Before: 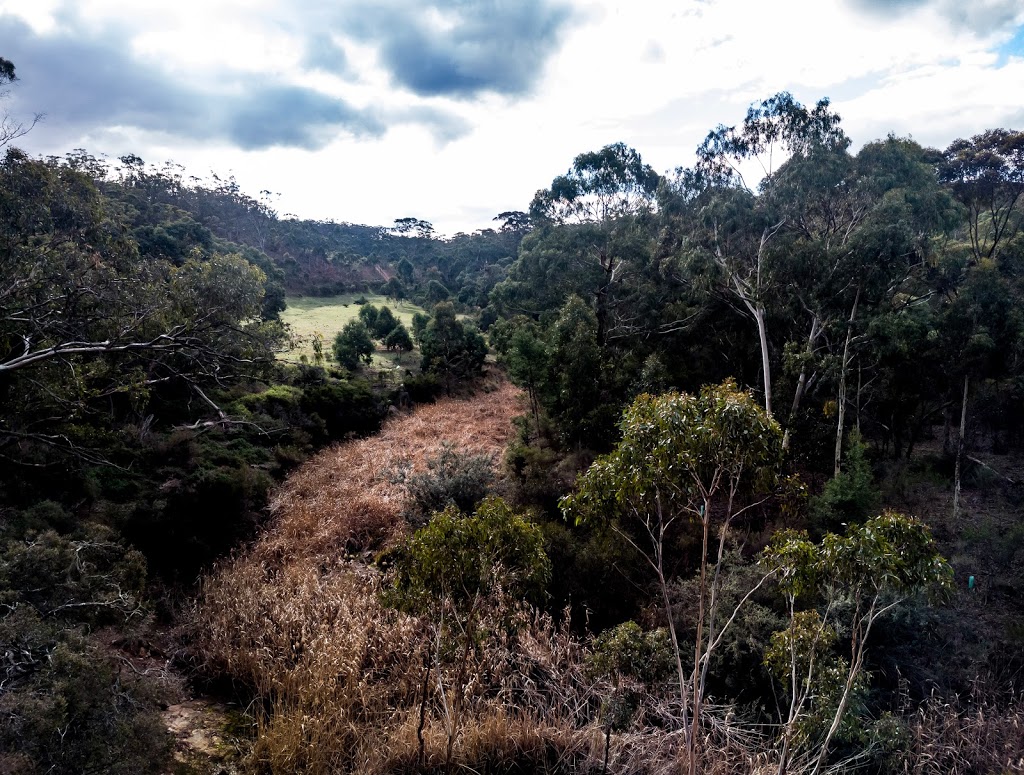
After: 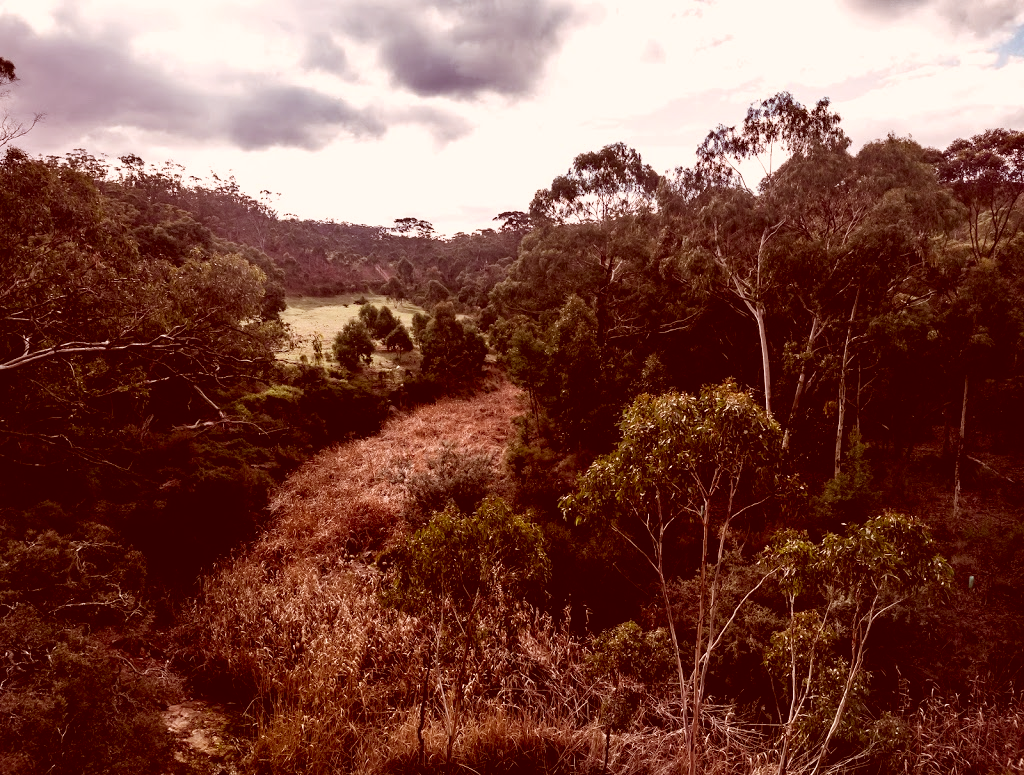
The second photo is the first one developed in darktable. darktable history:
color correction: highlights a* 9.26, highlights b* 8.72, shadows a* 39.32, shadows b* 39.7, saturation 0.795
